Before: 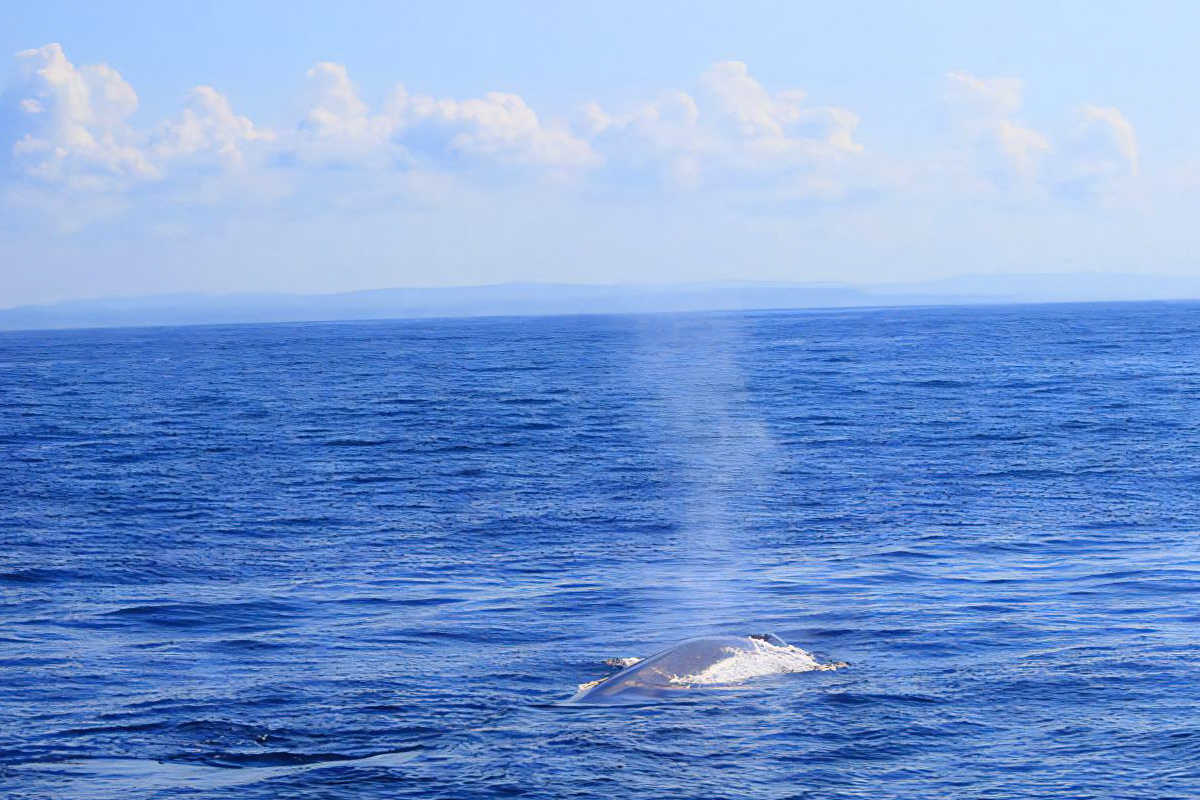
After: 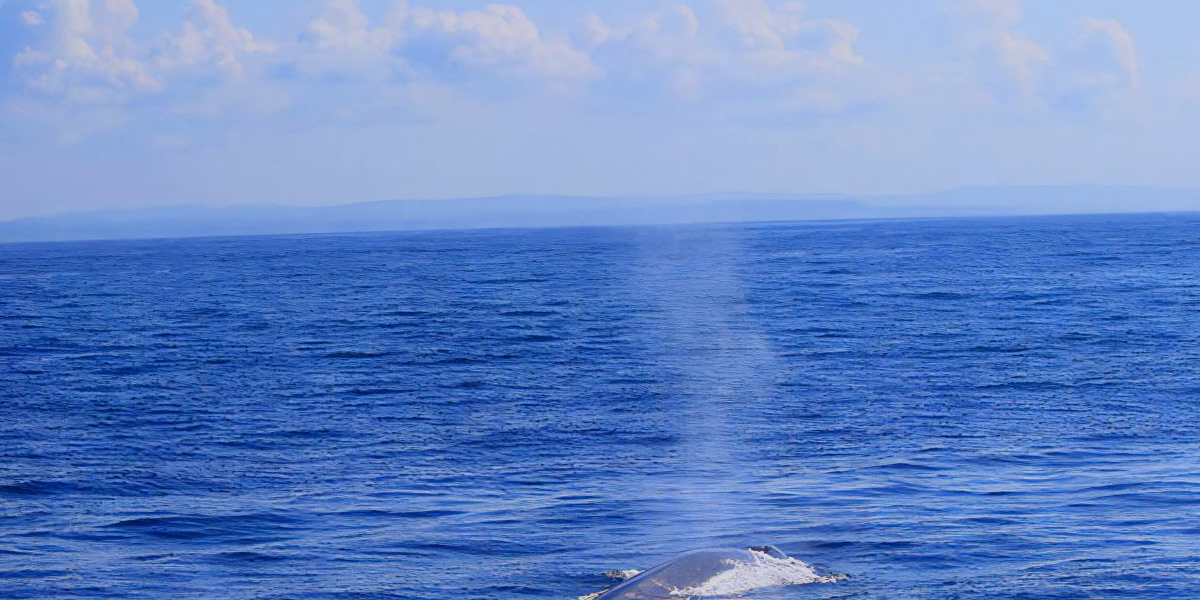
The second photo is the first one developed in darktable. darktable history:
crop: top 11.028%, bottom 13.916%
exposure: exposure -0.445 EV, compensate highlight preservation false
color calibration: gray › normalize channels true, illuminant as shot in camera, x 0.358, y 0.373, temperature 4628.91 K, gamut compression 0.012
